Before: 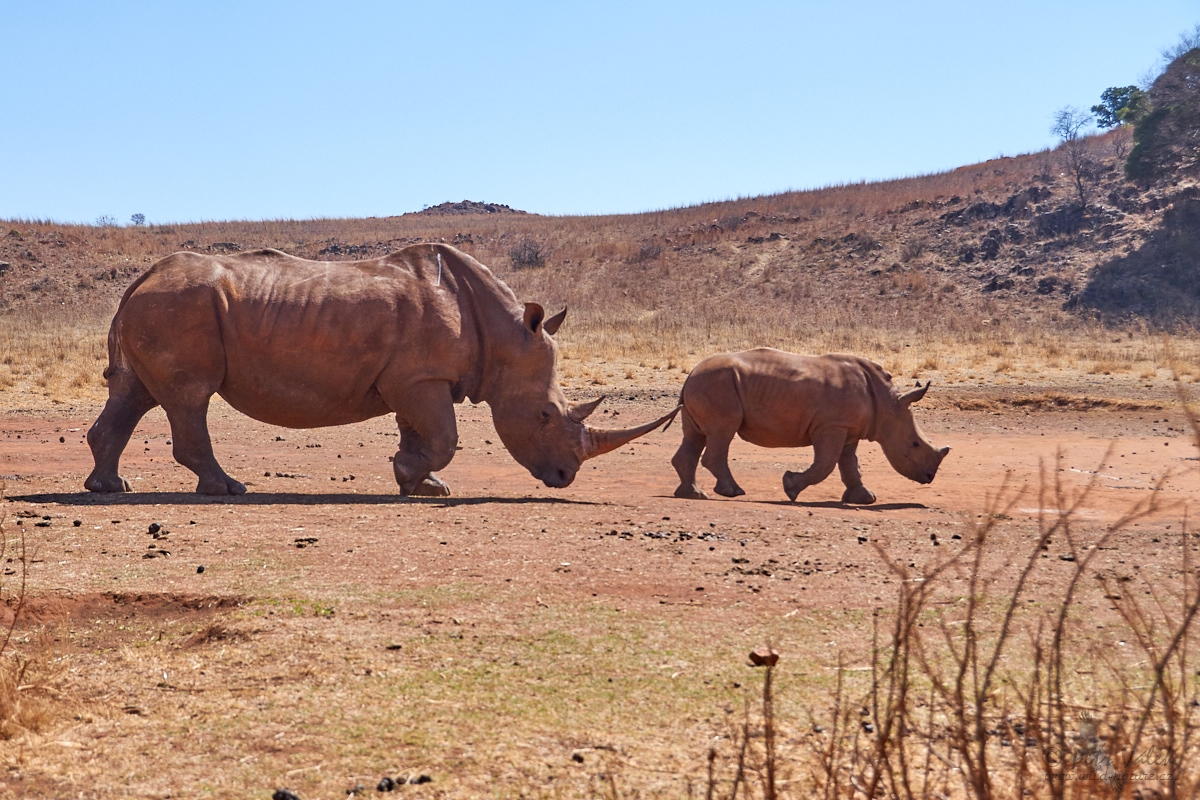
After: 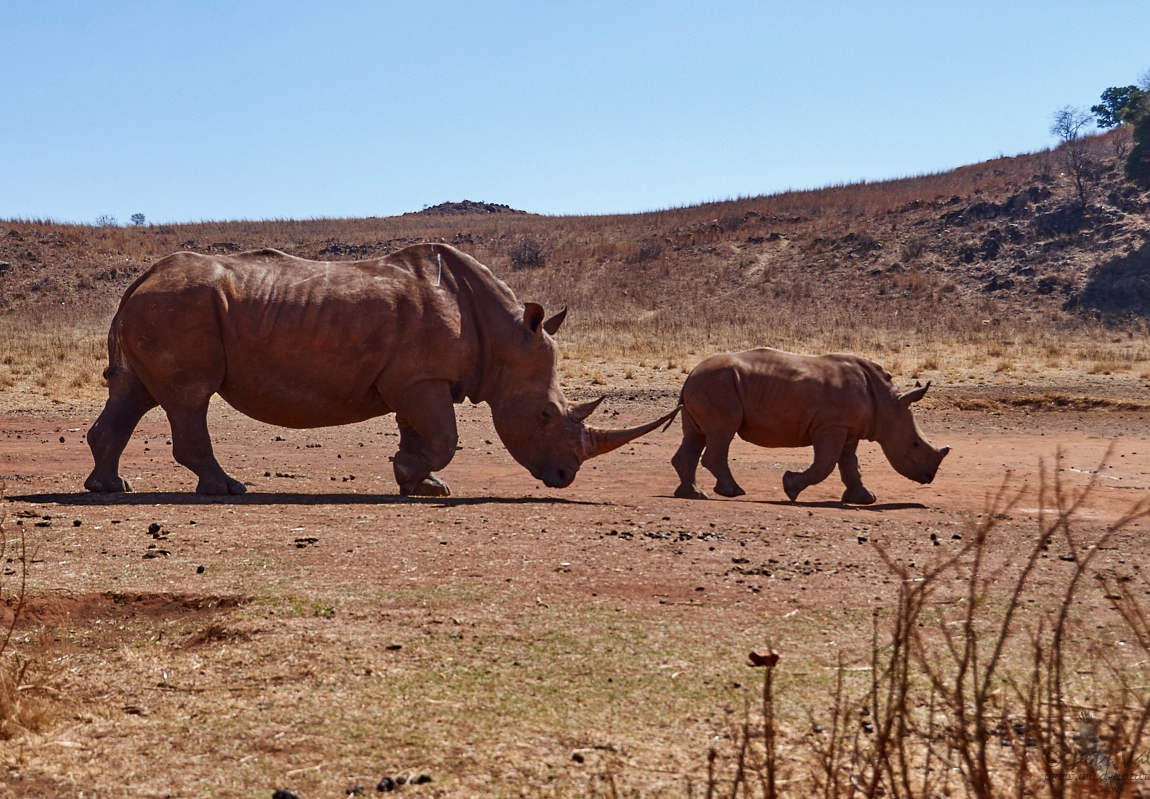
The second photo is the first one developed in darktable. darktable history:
crop: right 4.126%, bottom 0.031%
color zones: curves: ch0 [(0, 0.5) (0.143, 0.5) (0.286, 0.5) (0.429, 0.504) (0.571, 0.5) (0.714, 0.509) (0.857, 0.5) (1, 0.5)]; ch1 [(0, 0.425) (0.143, 0.425) (0.286, 0.375) (0.429, 0.405) (0.571, 0.5) (0.714, 0.47) (0.857, 0.425) (1, 0.435)]; ch2 [(0, 0.5) (0.143, 0.5) (0.286, 0.5) (0.429, 0.517) (0.571, 0.5) (0.714, 0.51) (0.857, 0.5) (1, 0.5)]
contrast brightness saturation: brightness -0.2, saturation 0.08
